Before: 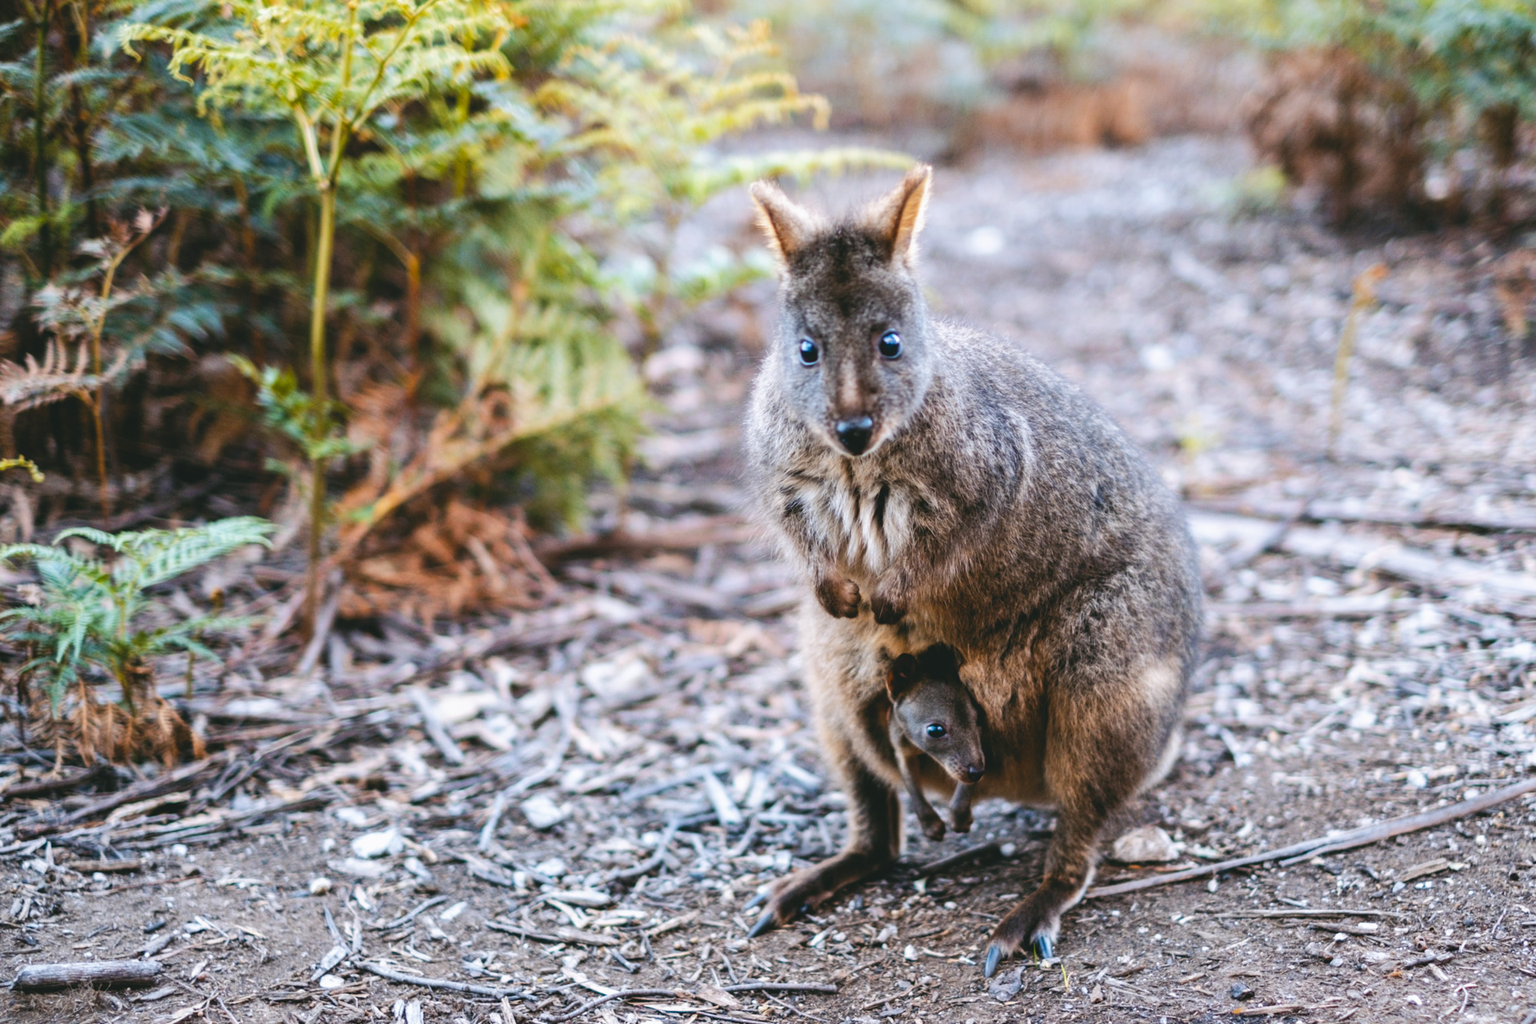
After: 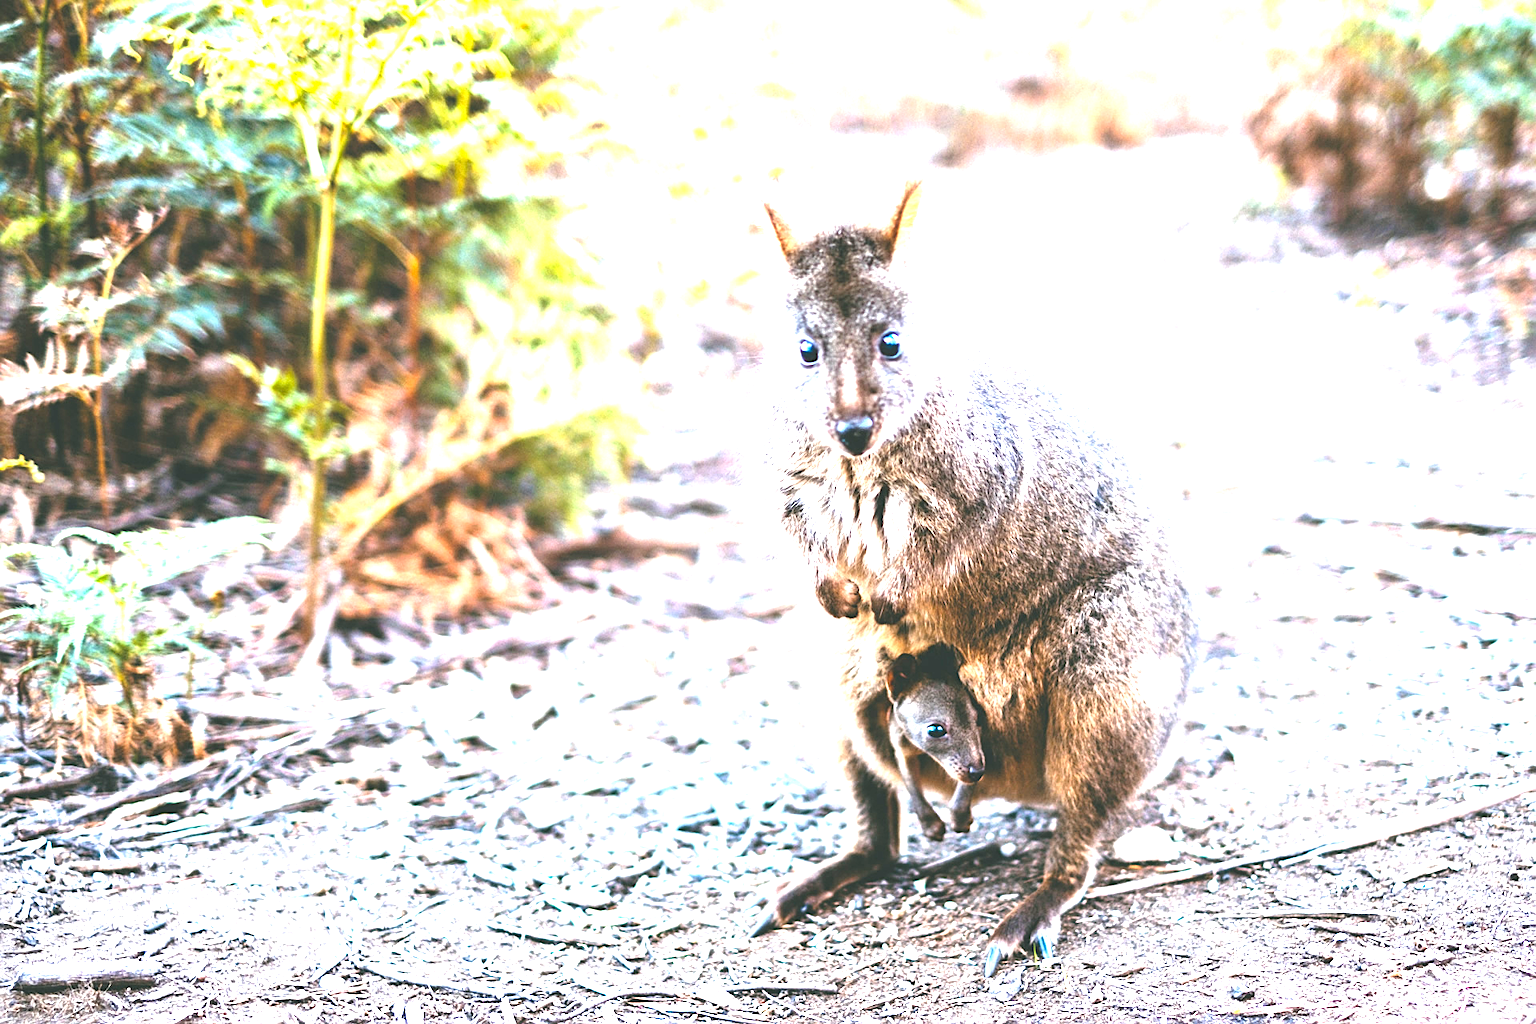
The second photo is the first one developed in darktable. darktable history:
sharpen: on, module defaults
exposure: exposure 1.988 EV, compensate highlight preservation false
